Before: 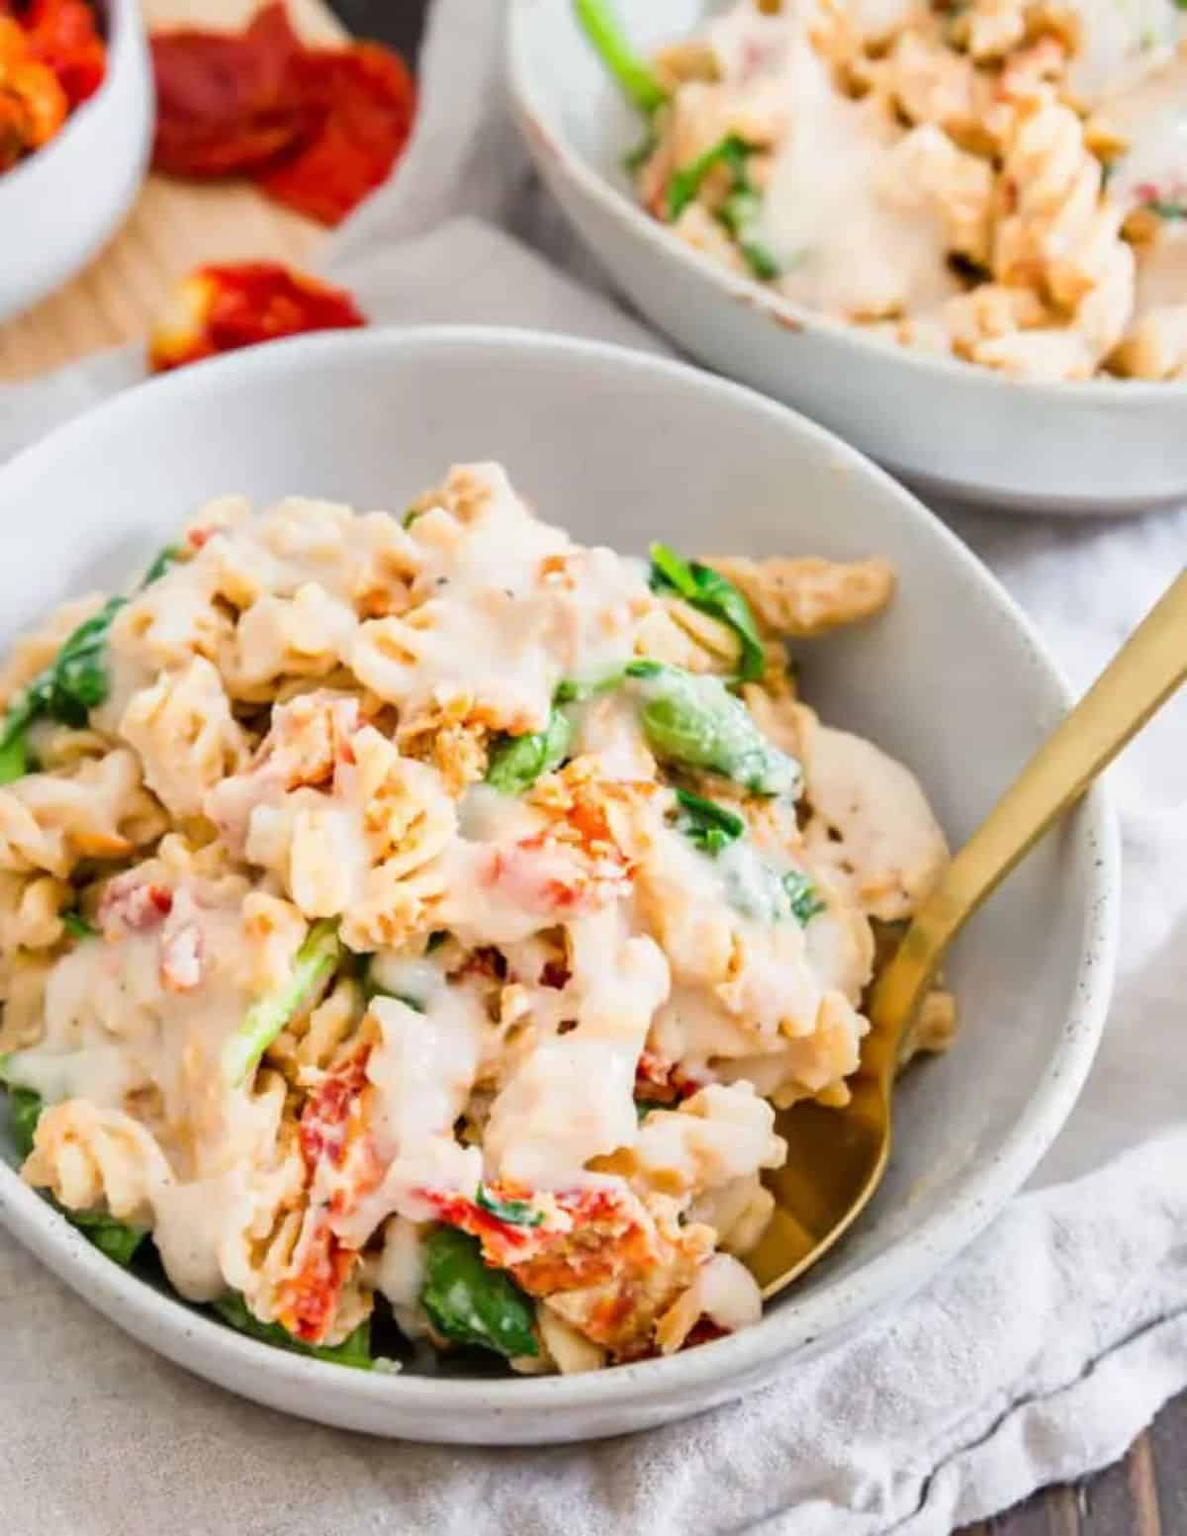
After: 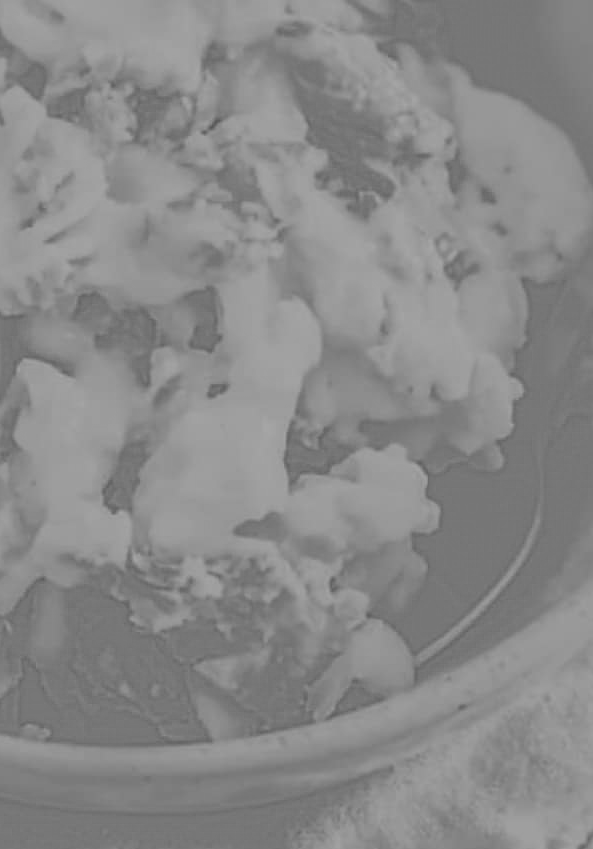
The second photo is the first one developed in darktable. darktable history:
white balance: red 1.123, blue 0.83
shadows and highlights: radius 125.46, shadows 30.51, highlights -30.51, low approximation 0.01, soften with gaussian
exposure: black level correction 0, exposure 1.741 EV, compensate exposure bias true, compensate highlight preservation false
color zones: curves: ch0 [(0, 0.5) (0.125, 0.4) (0.25, 0.5) (0.375, 0.4) (0.5, 0.4) (0.625, 0.35) (0.75, 0.35) (0.875, 0.5)]; ch1 [(0, 0.35) (0.125, 0.45) (0.25, 0.35) (0.375, 0.35) (0.5, 0.35) (0.625, 0.35) (0.75, 0.45) (0.875, 0.35)]; ch2 [(0, 0.6) (0.125, 0.5) (0.25, 0.5) (0.375, 0.6) (0.5, 0.6) (0.625, 0.5) (0.75, 0.5) (0.875, 0.5)]
highpass: sharpness 5.84%, contrast boost 8.44%
crop: left 29.672%, top 41.786%, right 20.851%, bottom 3.487%
